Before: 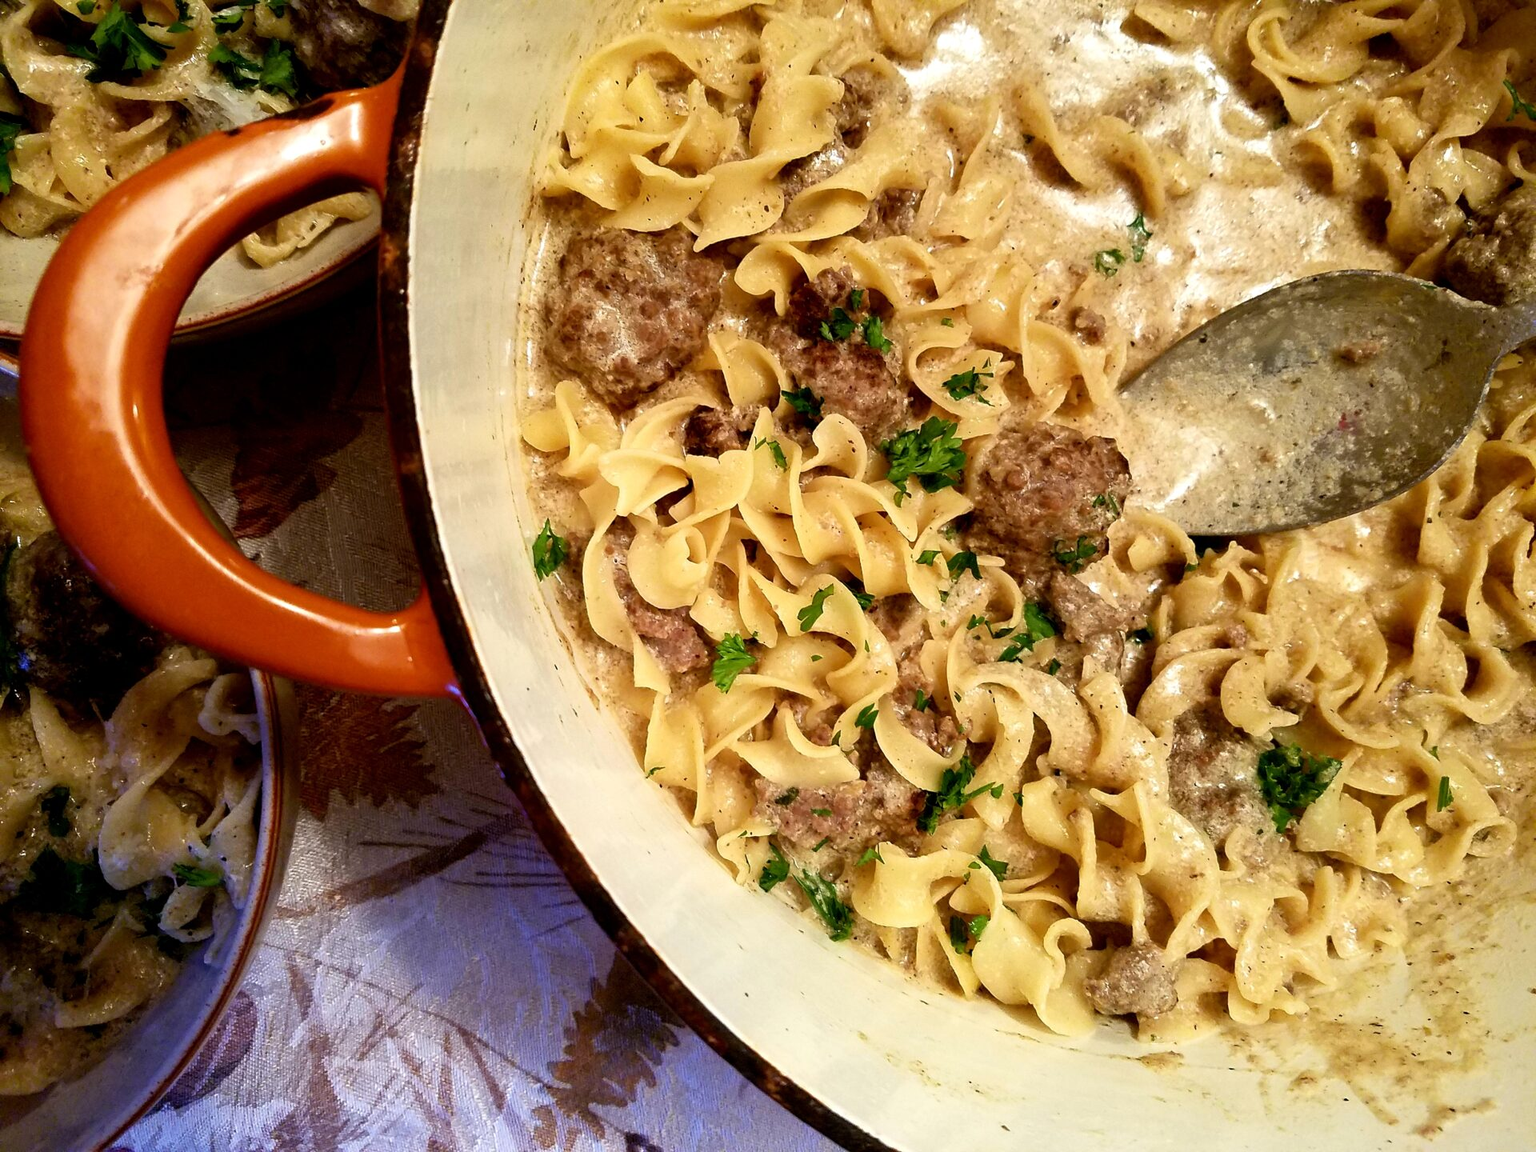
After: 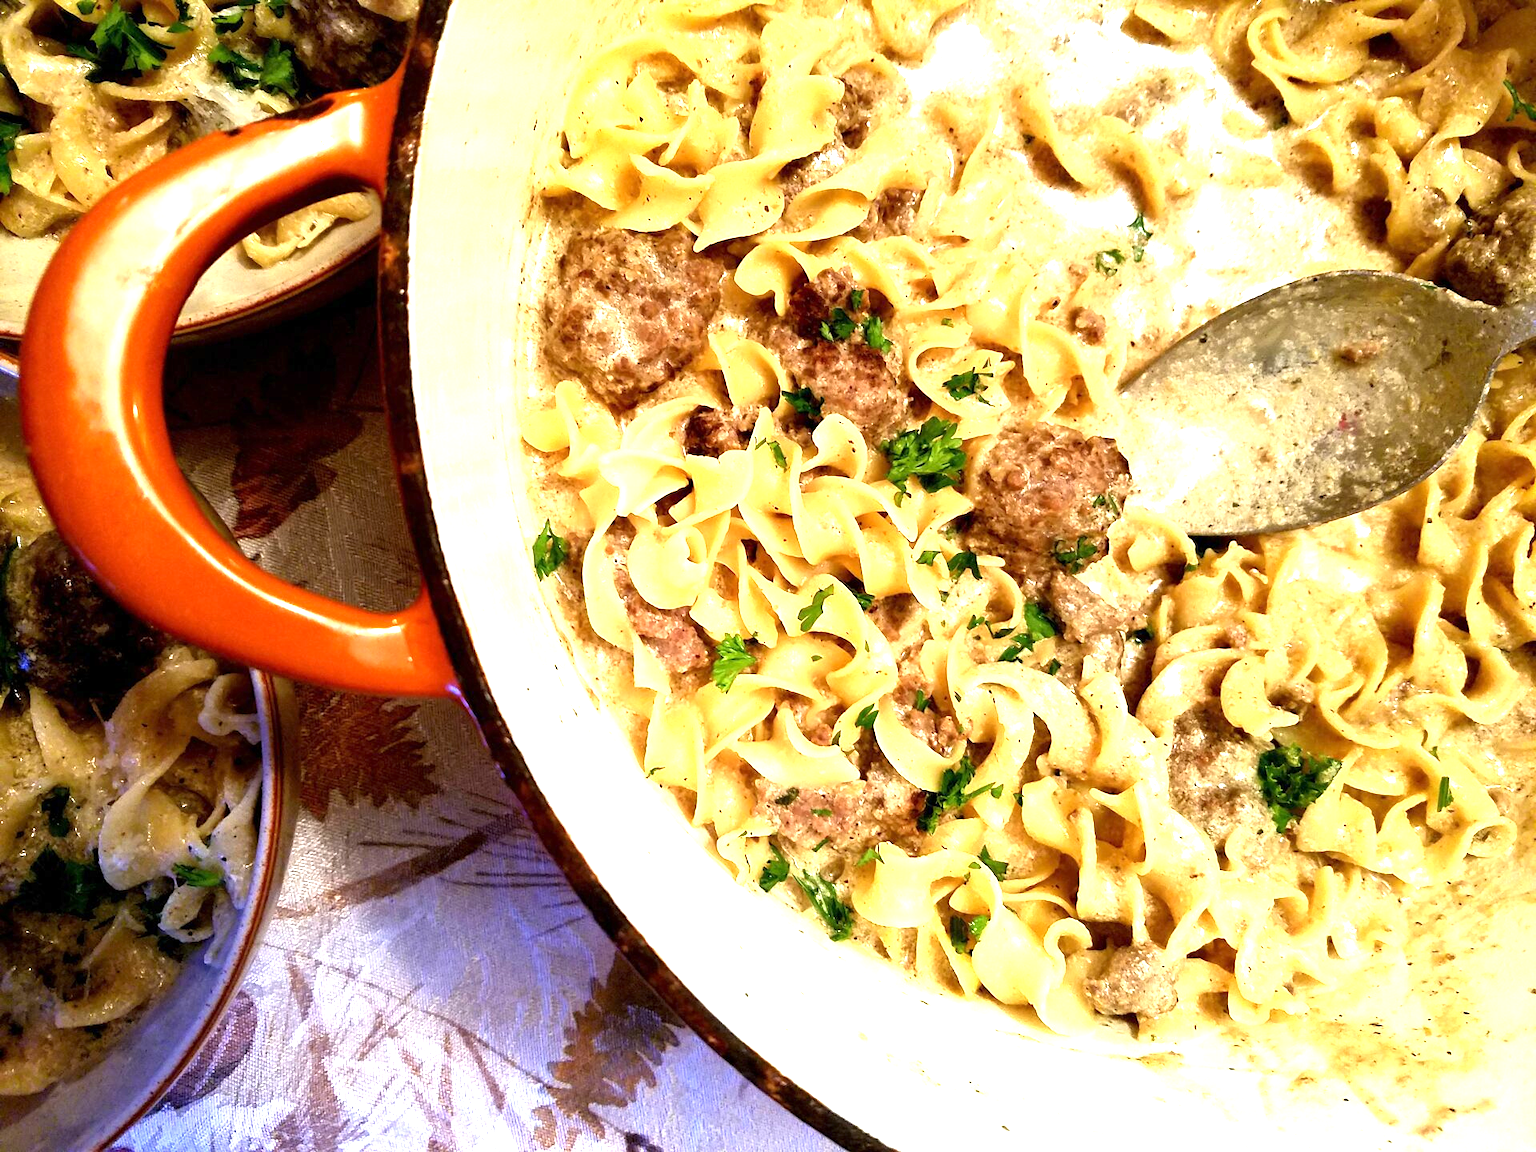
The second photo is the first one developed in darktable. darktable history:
exposure: exposure 1.234 EV, compensate highlight preservation false
